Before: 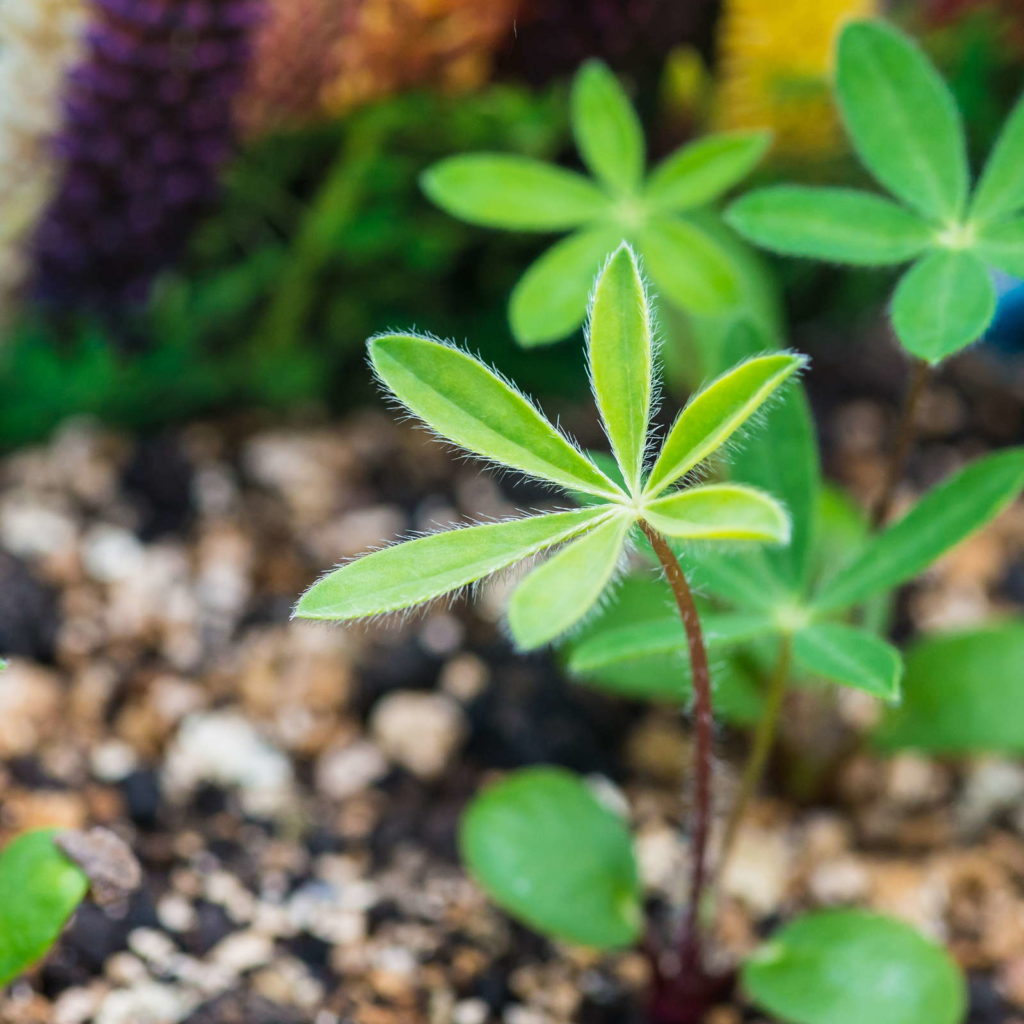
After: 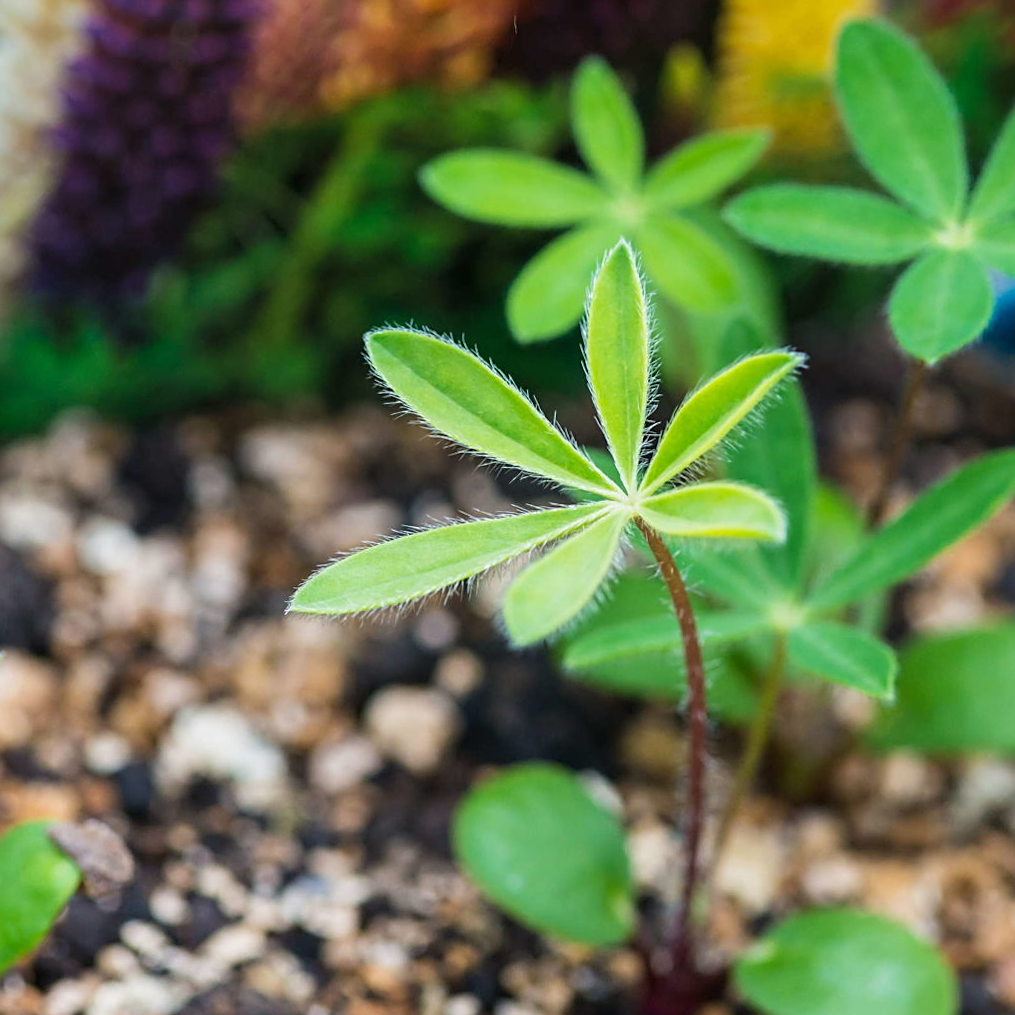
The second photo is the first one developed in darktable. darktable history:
sharpen: on, module defaults
crop and rotate: angle -0.5°
